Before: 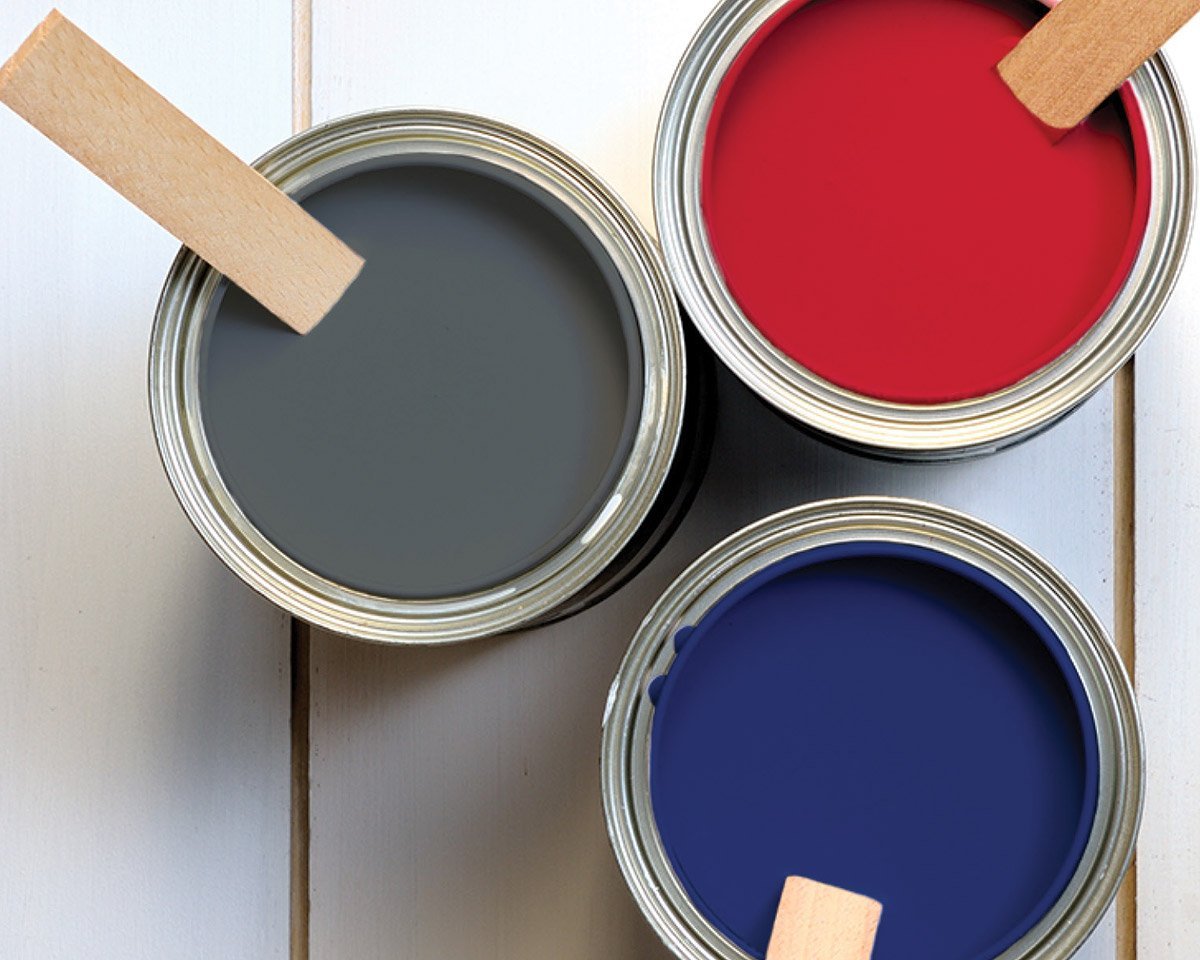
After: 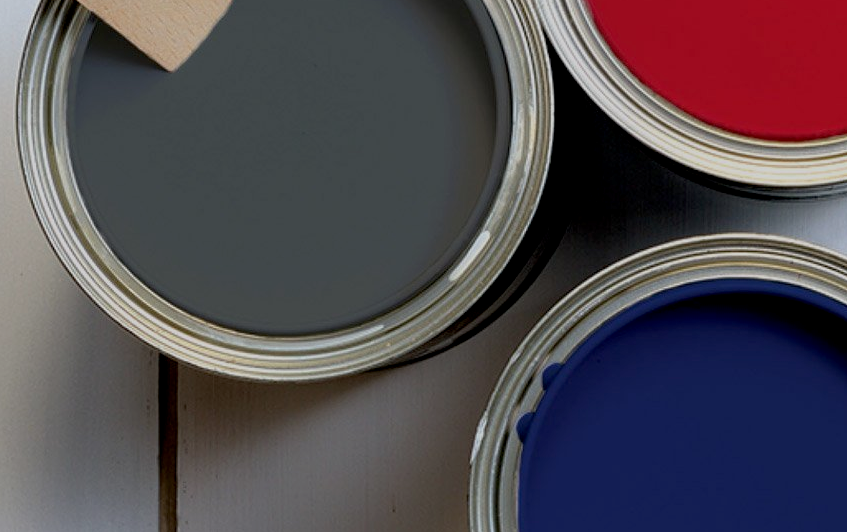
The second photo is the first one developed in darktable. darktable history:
crop: left 11.06%, top 27.47%, right 18.296%, bottom 17.088%
exposure: black level correction 0.009, exposure -0.661 EV, compensate highlight preservation false
